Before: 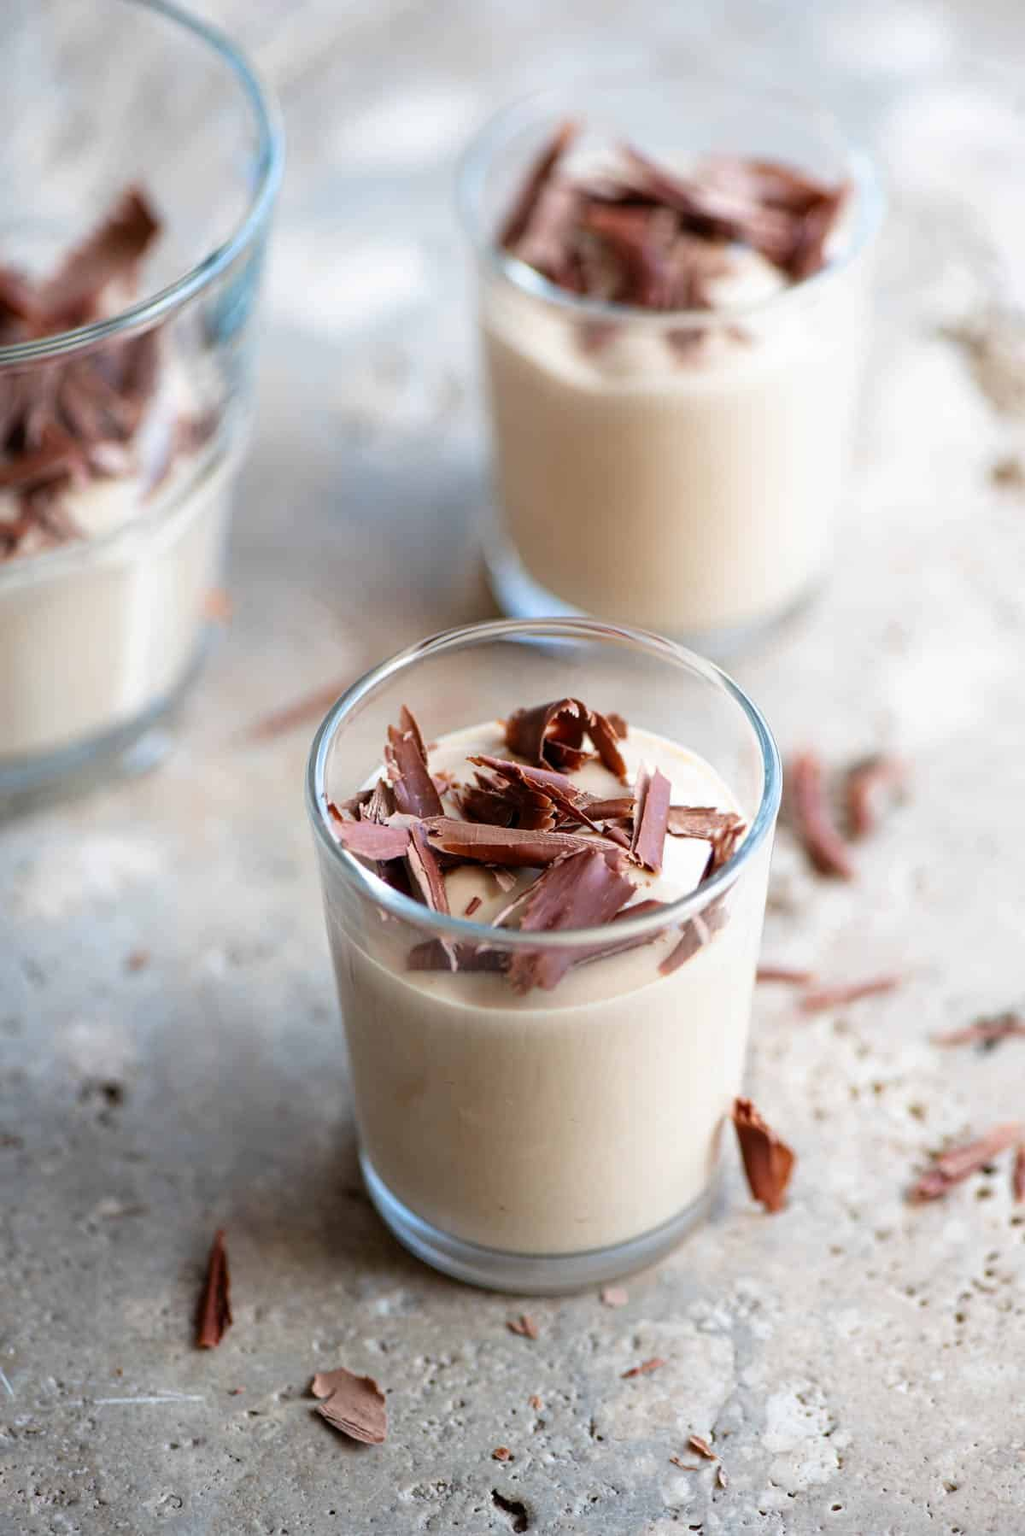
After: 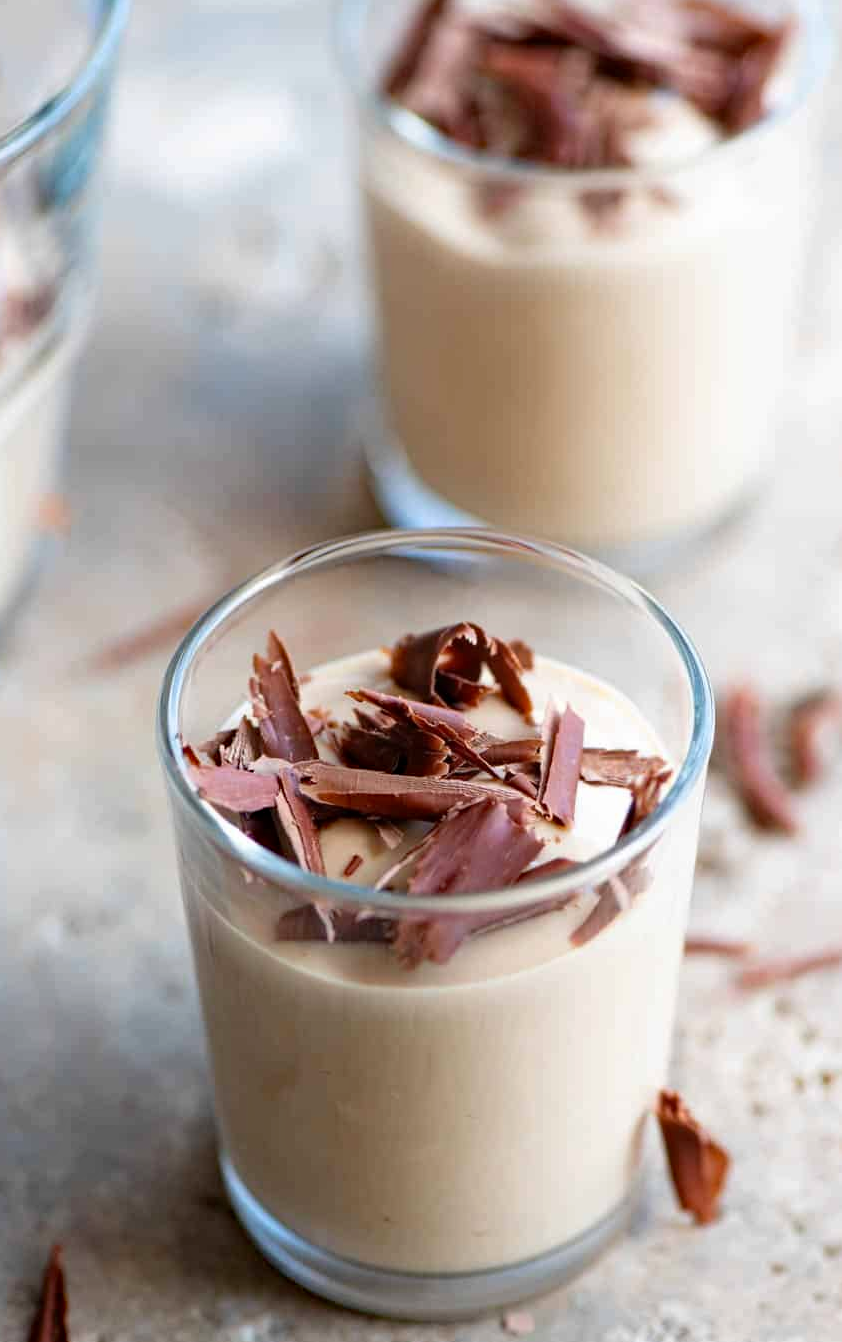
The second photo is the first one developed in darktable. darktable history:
crop and rotate: left 16.781%, top 10.949%, right 13.043%, bottom 14.373%
haze removal: adaptive false
